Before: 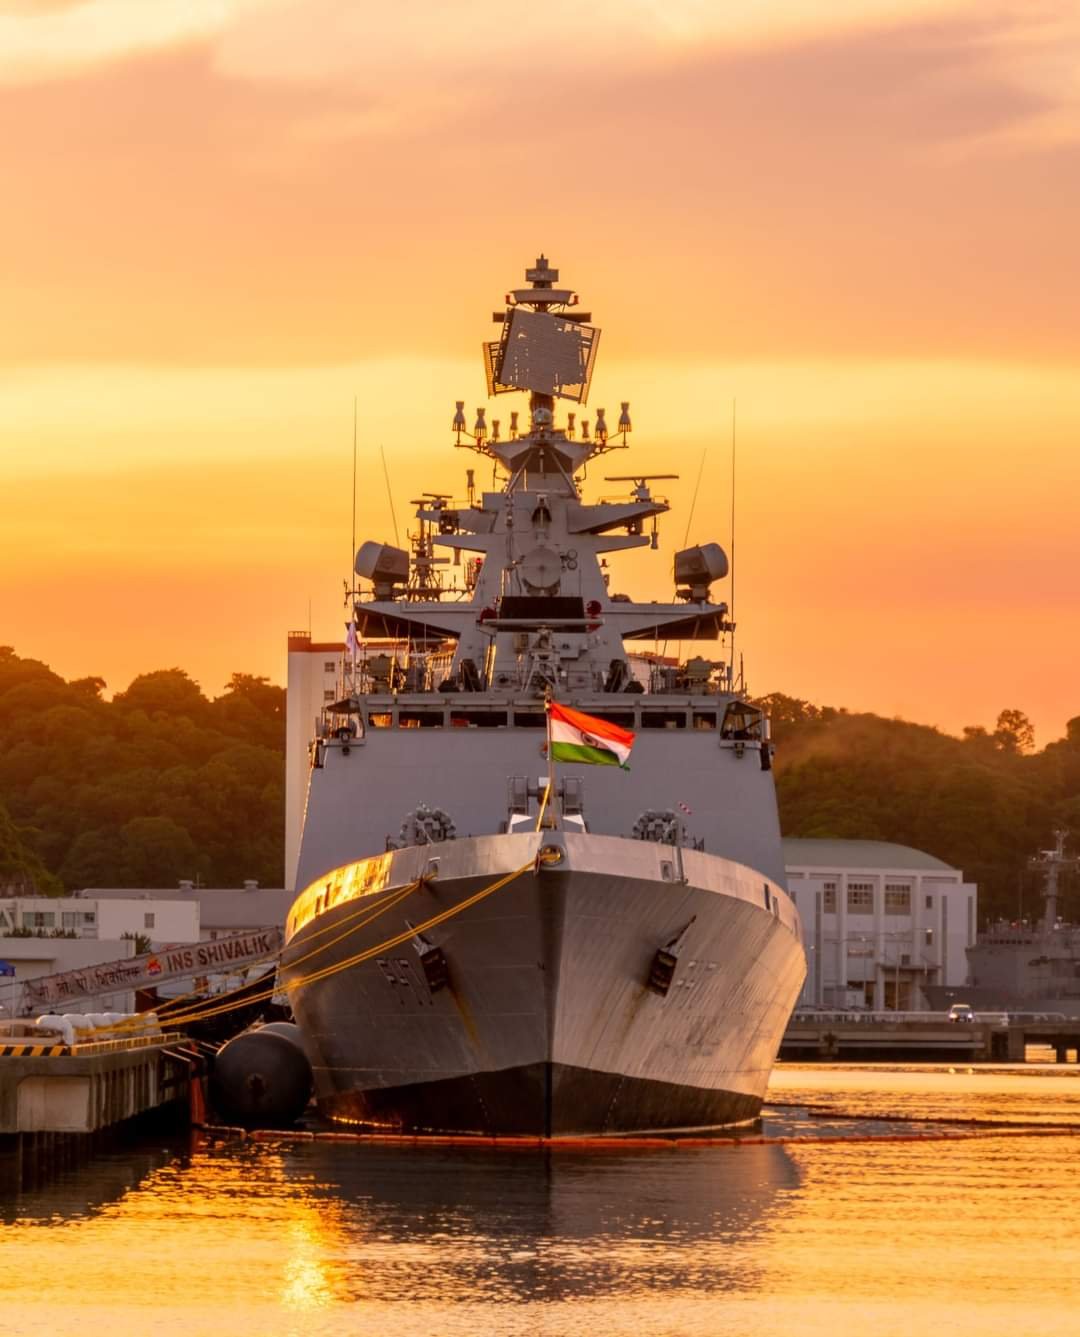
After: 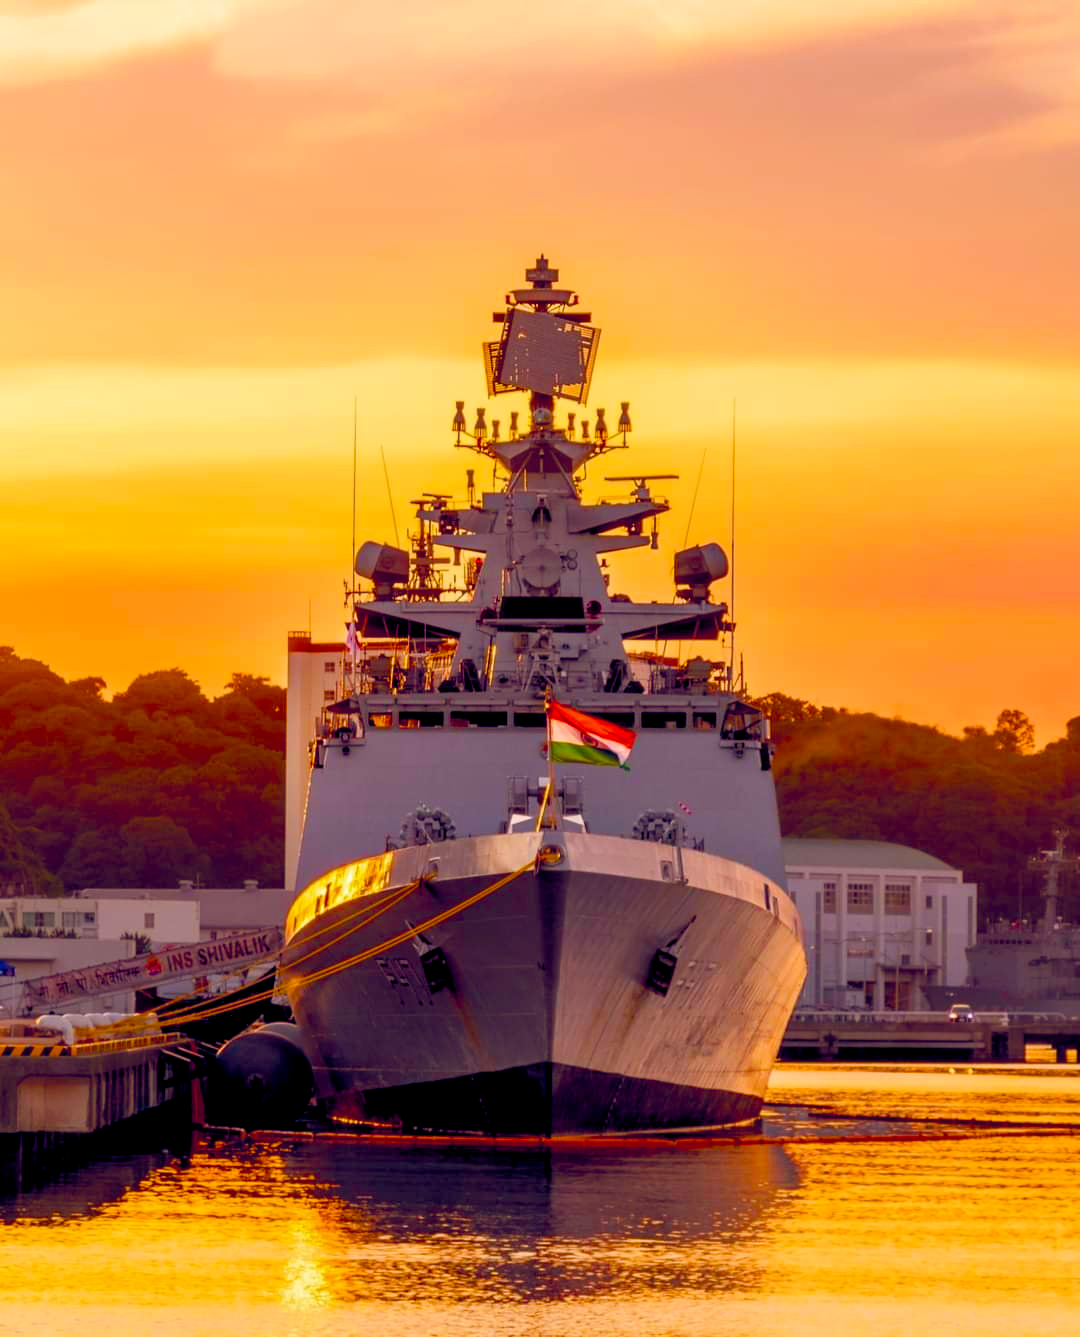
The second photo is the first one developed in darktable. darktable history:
color balance rgb: shadows lift › chroma 0.96%, shadows lift › hue 110.14°, global offset › luminance -0.299%, global offset › chroma 0.311%, global offset › hue 258.27°, linear chroma grading › global chroma 15.282%, perceptual saturation grading › global saturation 56.232%, perceptual saturation grading › highlights -50.038%, perceptual saturation grading › mid-tones 40.64%, perceptual saturation grading › shadows 30.722%
